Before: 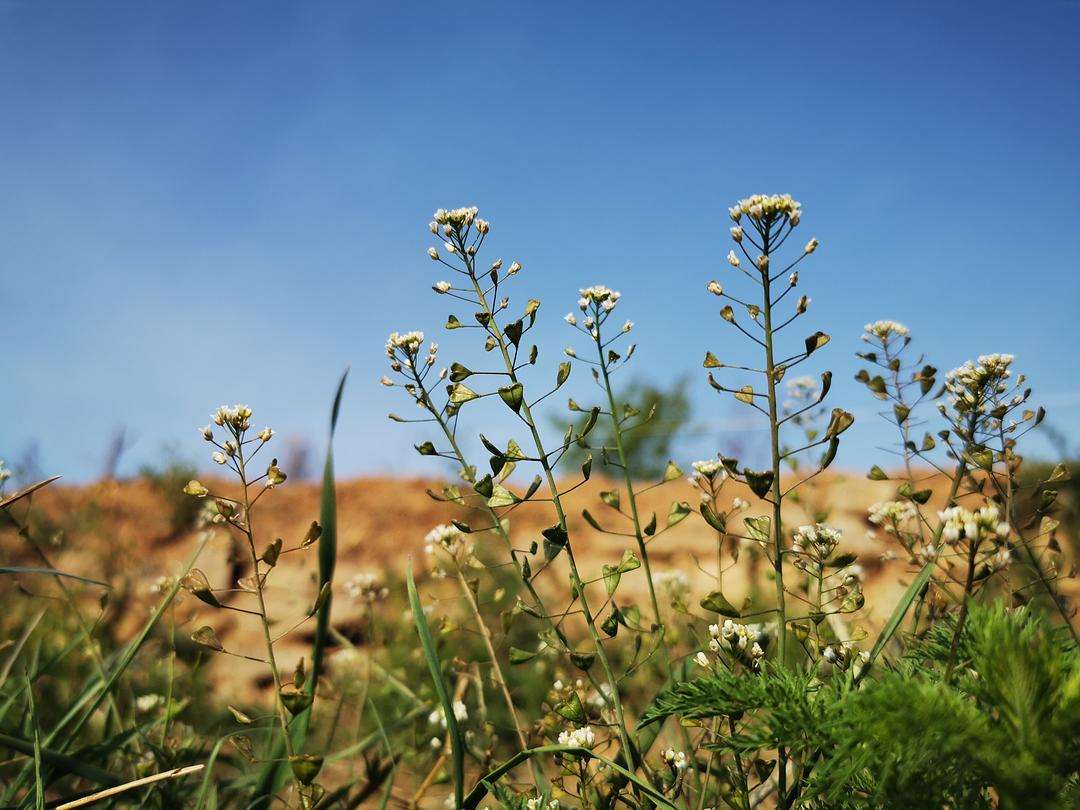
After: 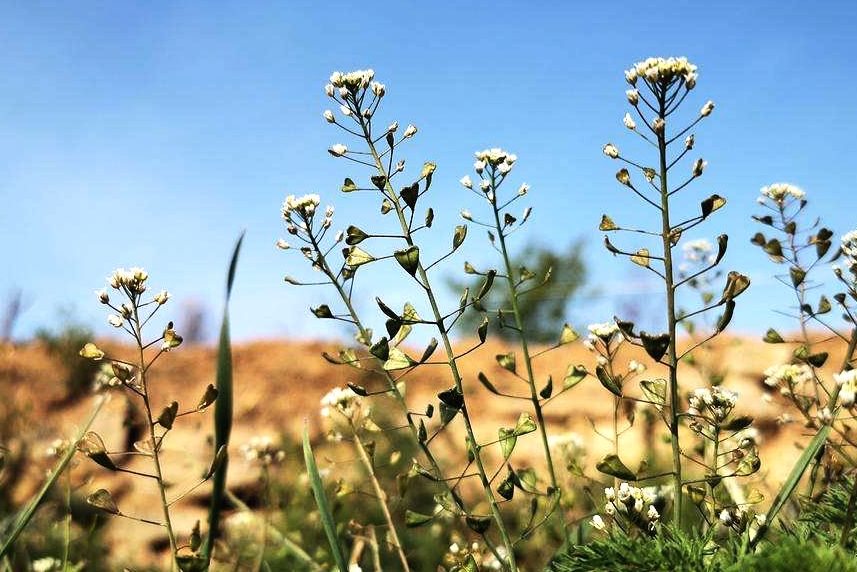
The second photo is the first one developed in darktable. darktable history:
color zones: curves: ch0 [(0.25, 0.5) (0.428, 0.473) (0.75, 0.5)]; ch1 [(0.243, 0.479) (0.398, 0.452) (0.75, 0.5)]
crop: left 9.712%, top 16.928%, right 10.845%, bottom 12.332%
tone equalizer: -8 EV -0.75 EV, -7 EV -0.7 EV, -6 EV -0.6 EV, -5 EV -0.4 EV, -3 EV 0.4 EV, -2 EV 0.6 EV, -1 EV 0.7 EV, +0 EV 0.75 EV, edges refinement/feathering 500, mask exposure compensation -1.57 EV, preserve details no
